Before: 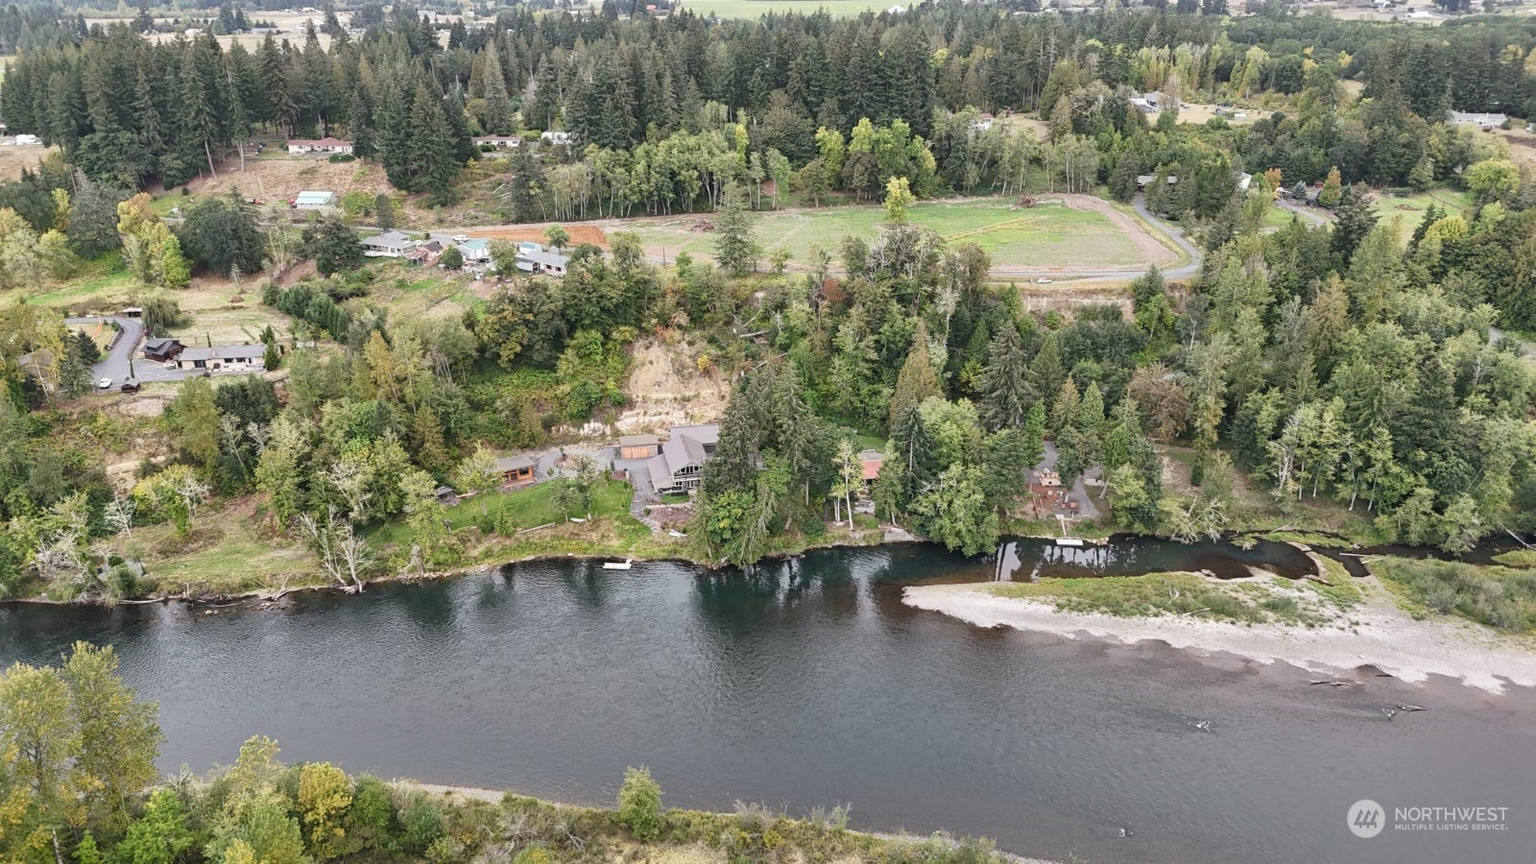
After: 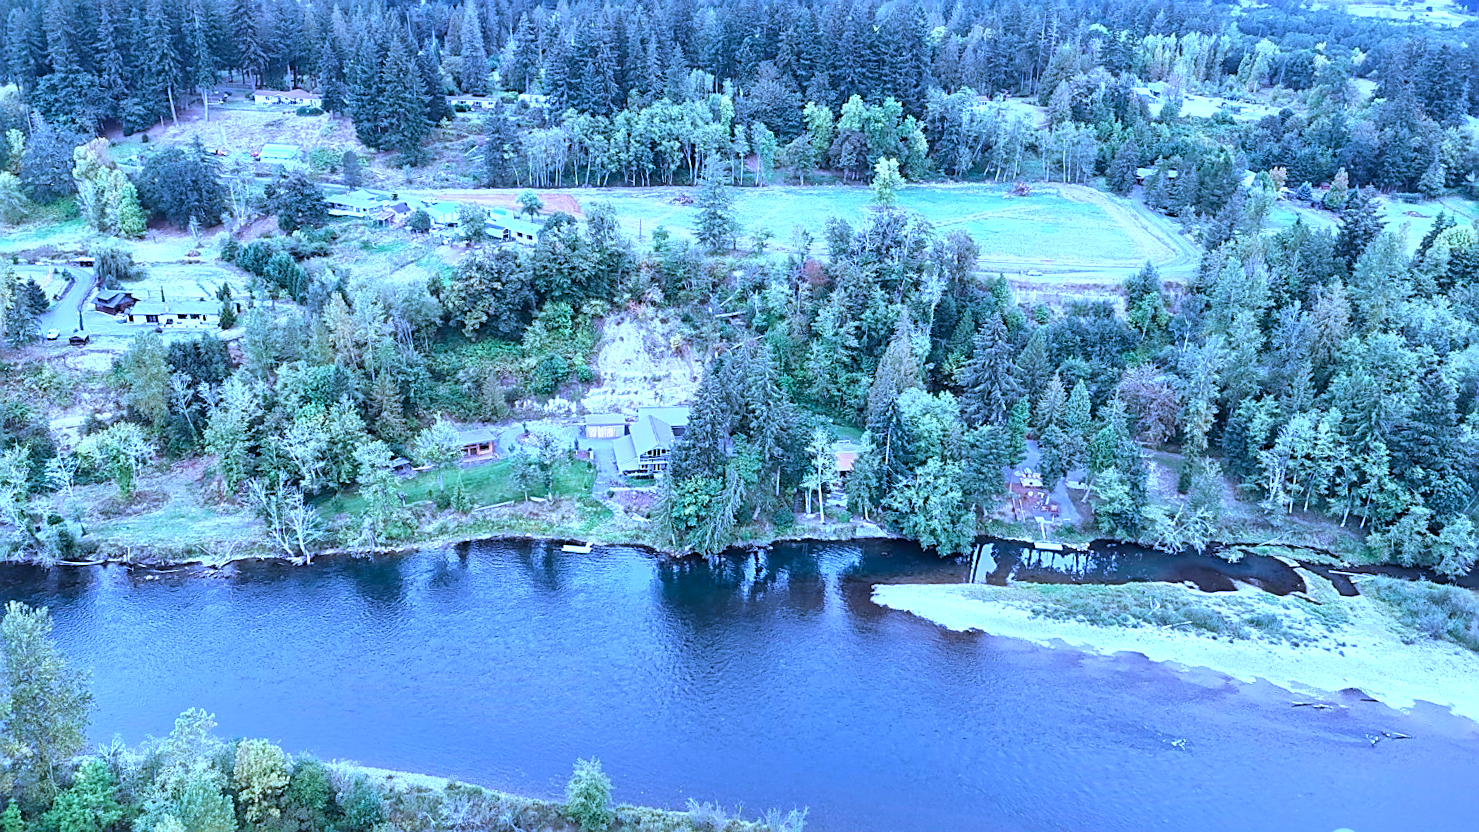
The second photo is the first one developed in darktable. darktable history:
tone equalizer: -8 EV -0.767 EV, -7 EV -0.722 EV, -6 EV -0.58 EV, -5 EV -0.412 EV, -3 EV 0.396 EV, -2 EV 0.6 EV, -1 EV 0.676 EV, +0 EV 0.73 EV, mask exposure compensation -0.487 EV
sharpen: on, module defaults
crop and rotate: angle -2.66°
color calibration: illuminant custom, x 0.459, y 0.429, temperature 2614.16 K
